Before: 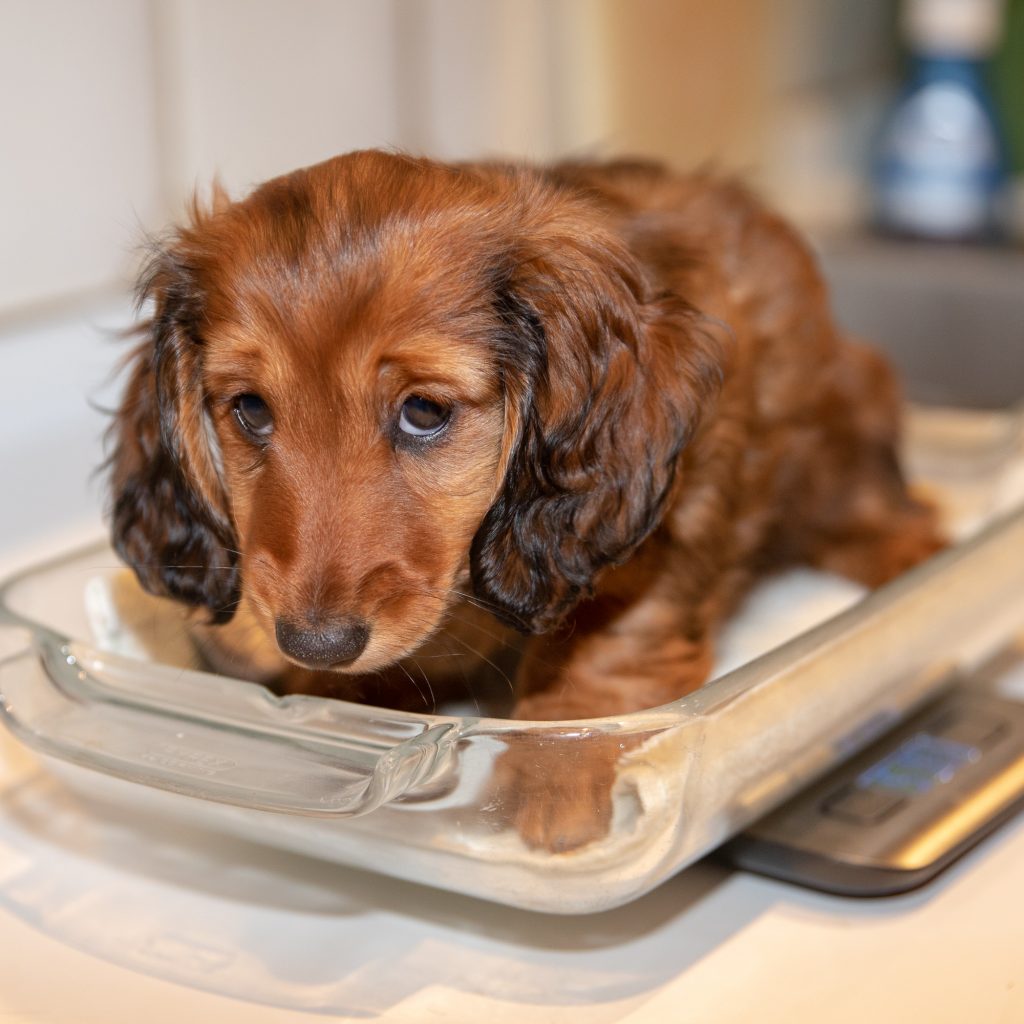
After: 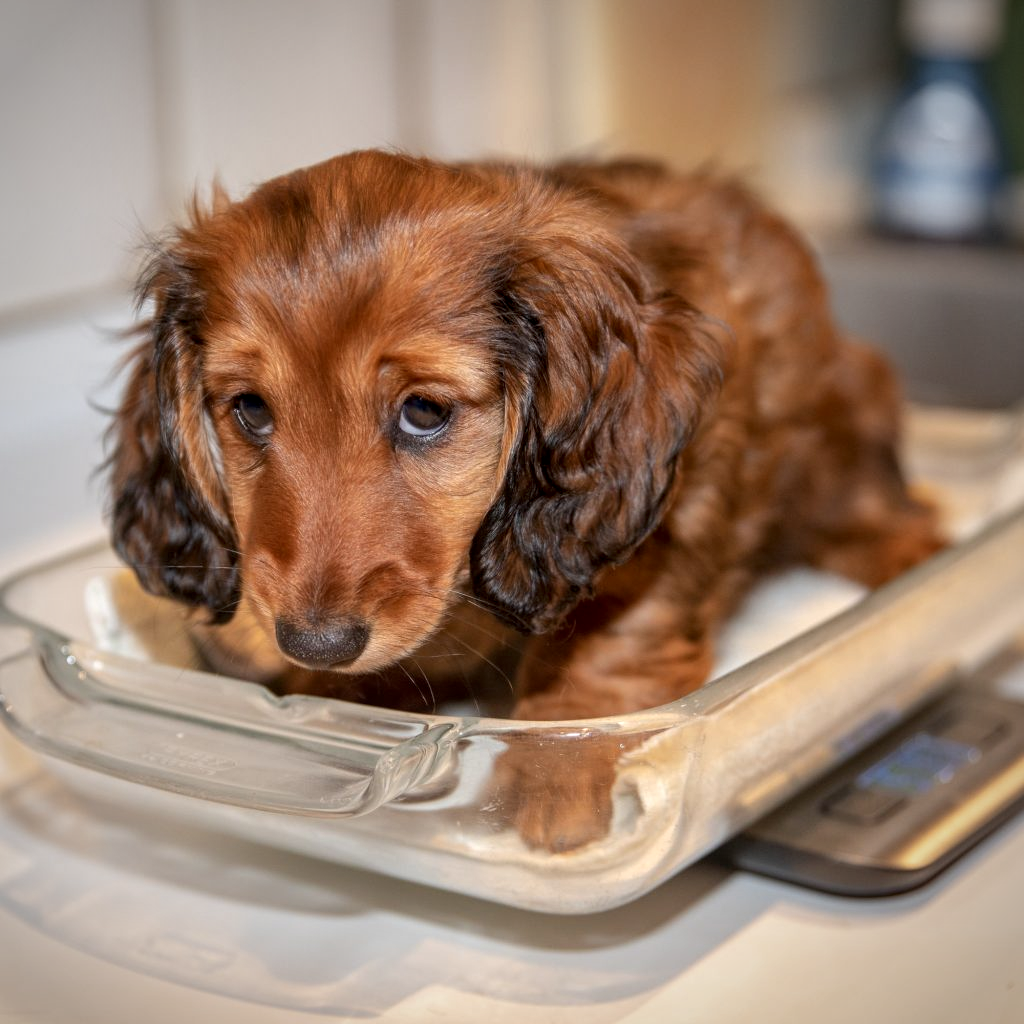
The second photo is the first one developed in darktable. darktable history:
vignetting: brightness -0.461, saturation -0.312, automatic ratio true
local contrast: on, module defaults
